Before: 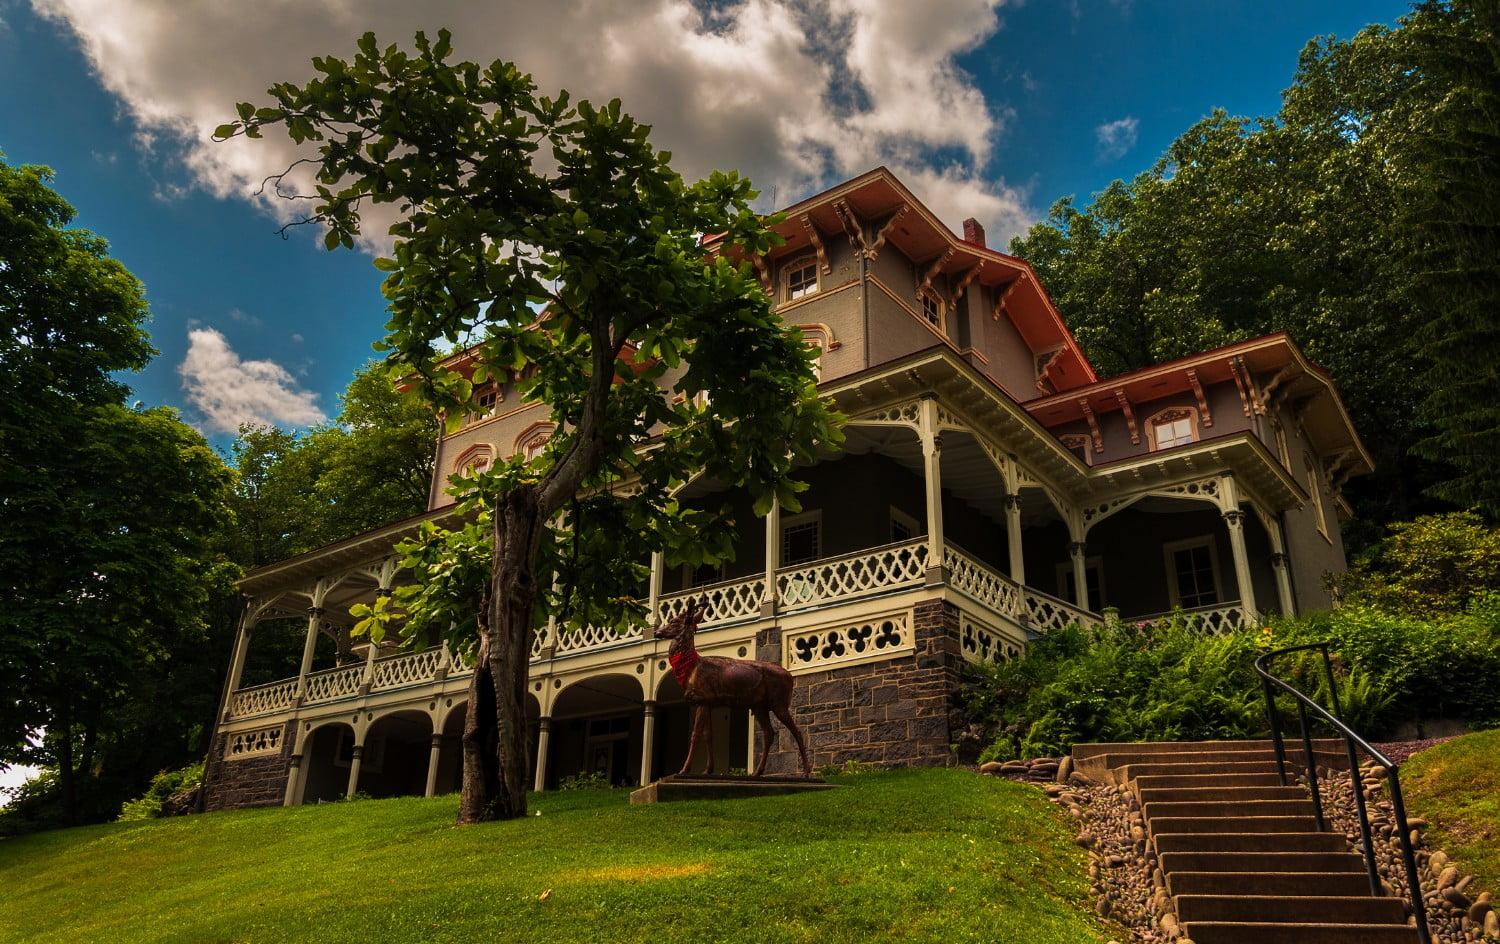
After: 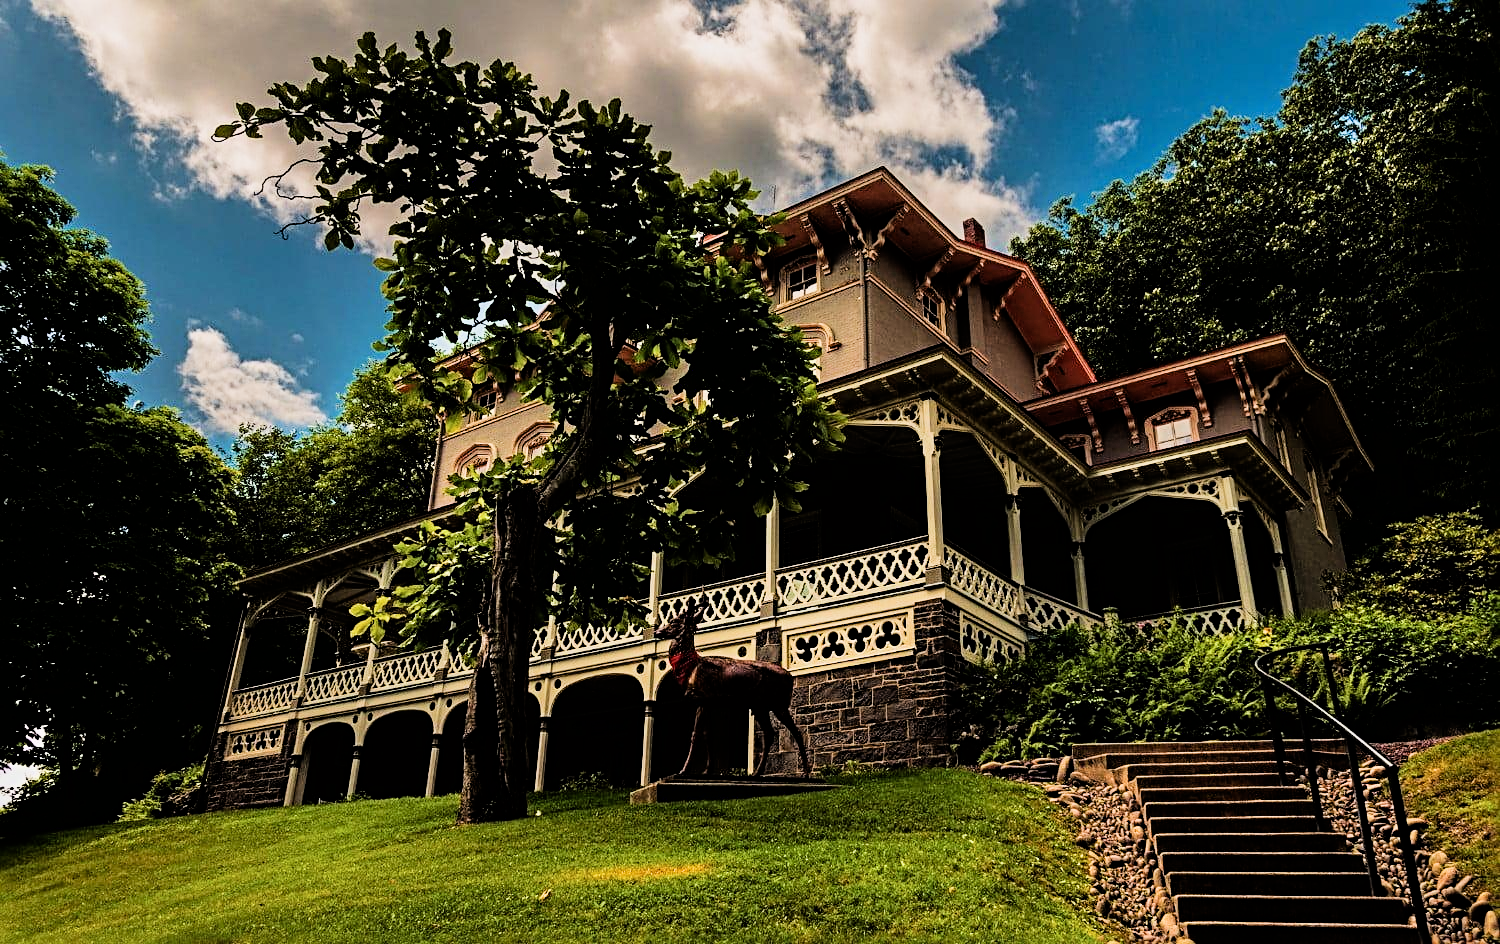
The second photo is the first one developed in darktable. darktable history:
sharpen: radius 3.96
filmic rgb: black relative exposure -7.5 EV, white relative exposure 5 EV, hardness 3.33, contrast 1.296
tone equalizer: -8 EV -0.711 EV, -7 EV -0.683 EV, -6 EV -0.578 EV, -5 EV -0.384 EV, -3 EV 0.377 EV, -2 EV 0.6 EV, -1 EV 0.689 EV, +0 EV 0.773 EV
